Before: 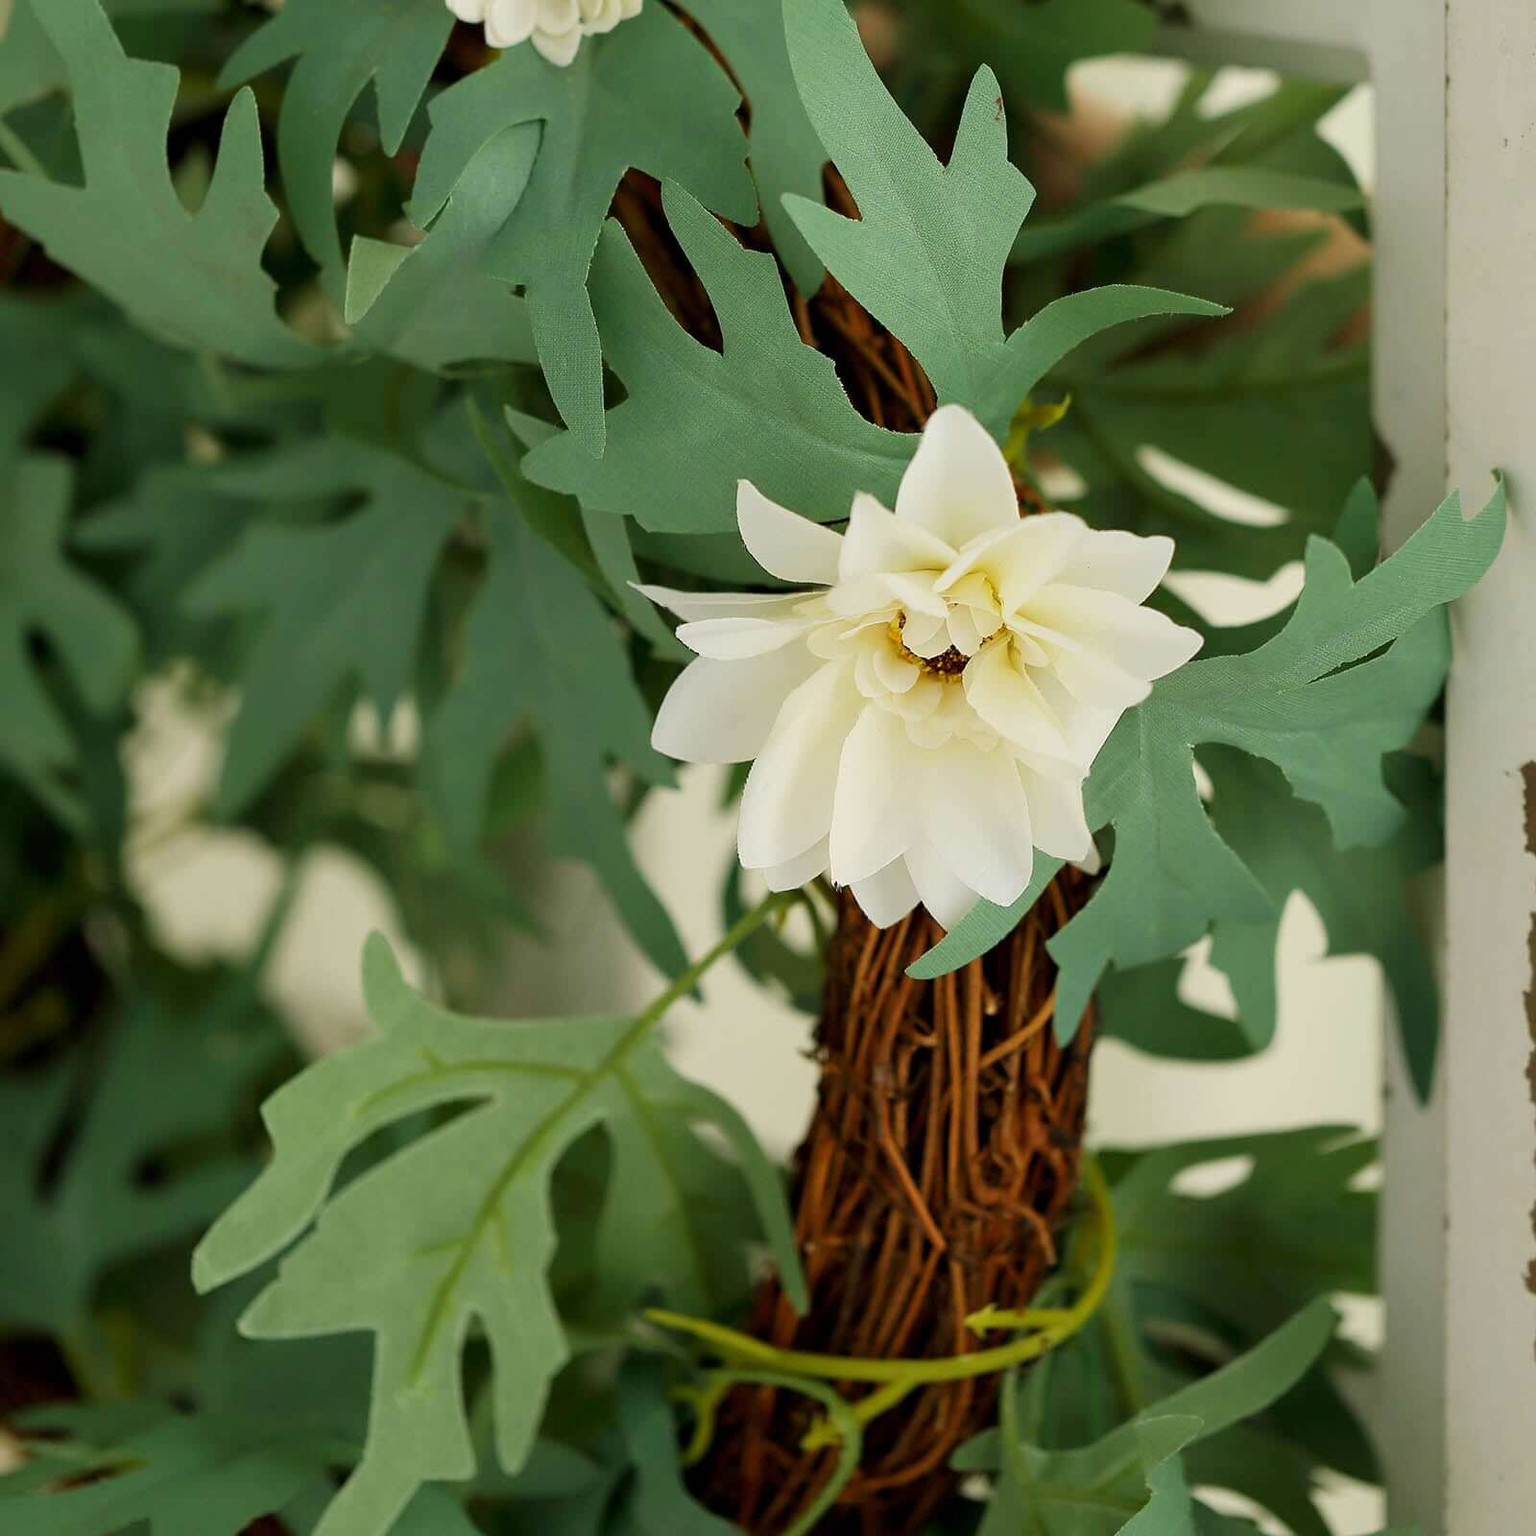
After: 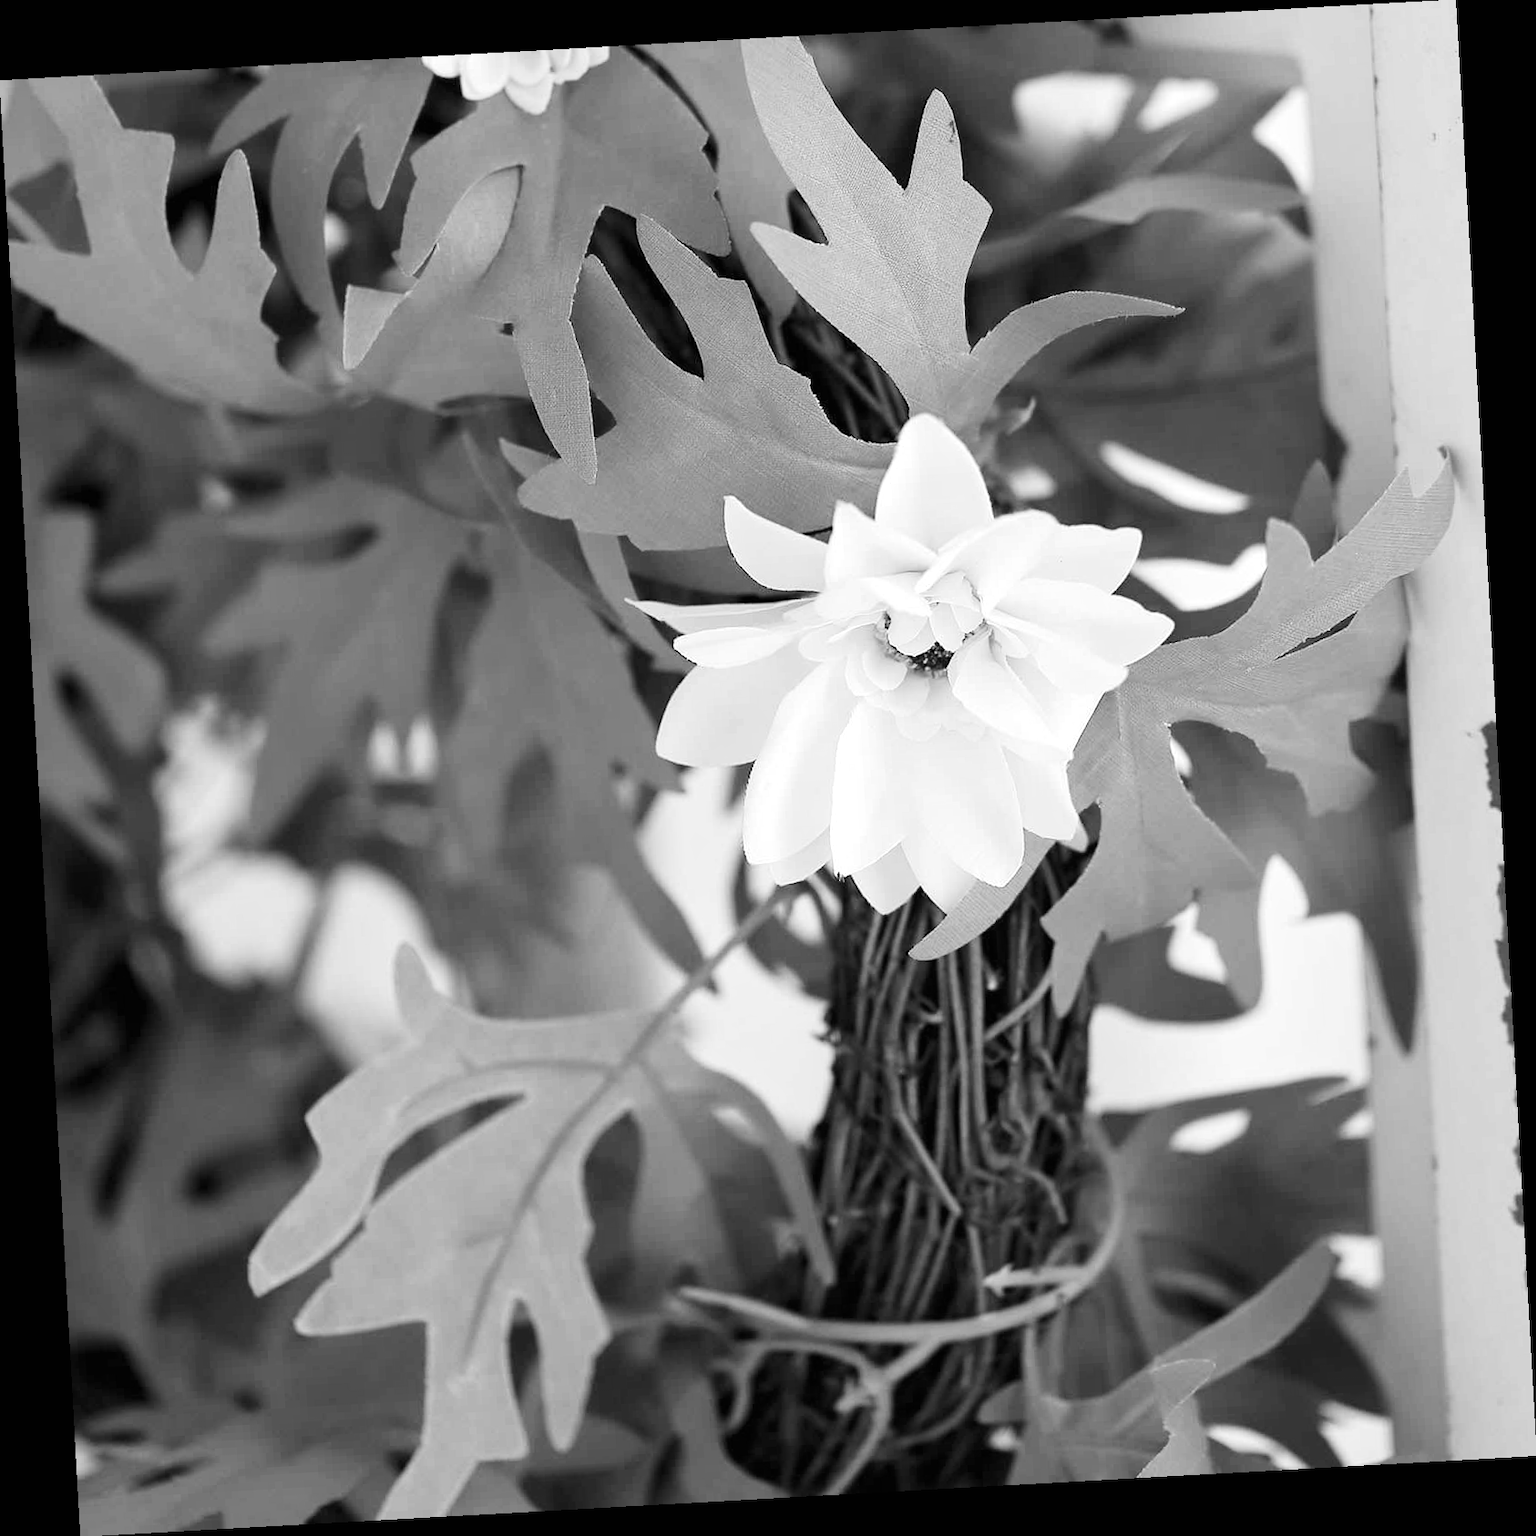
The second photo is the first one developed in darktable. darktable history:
exposure: black level correction 0, exposure 0.7 EV, compensate exposure bias true, compensate highlight preservation false
rotate and perspective: rotation -3.18°, automatic cropping off
monochrome: a -92.57, b 58.91
contrast brightness saturation: contrast 0.15, brightness 0.05
